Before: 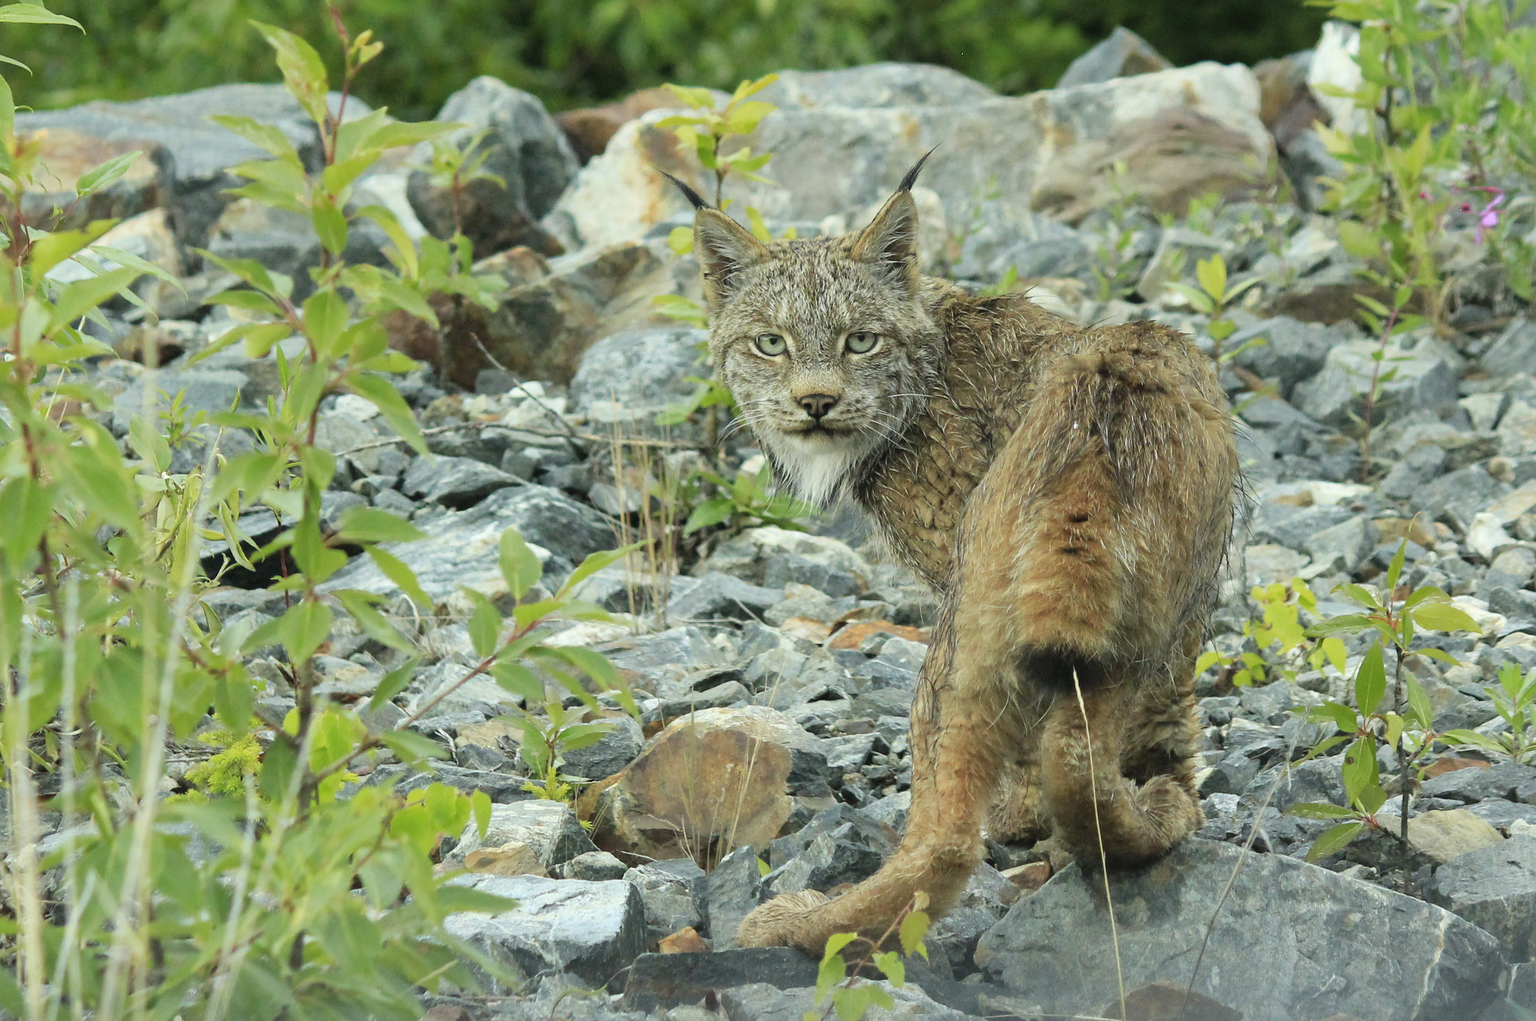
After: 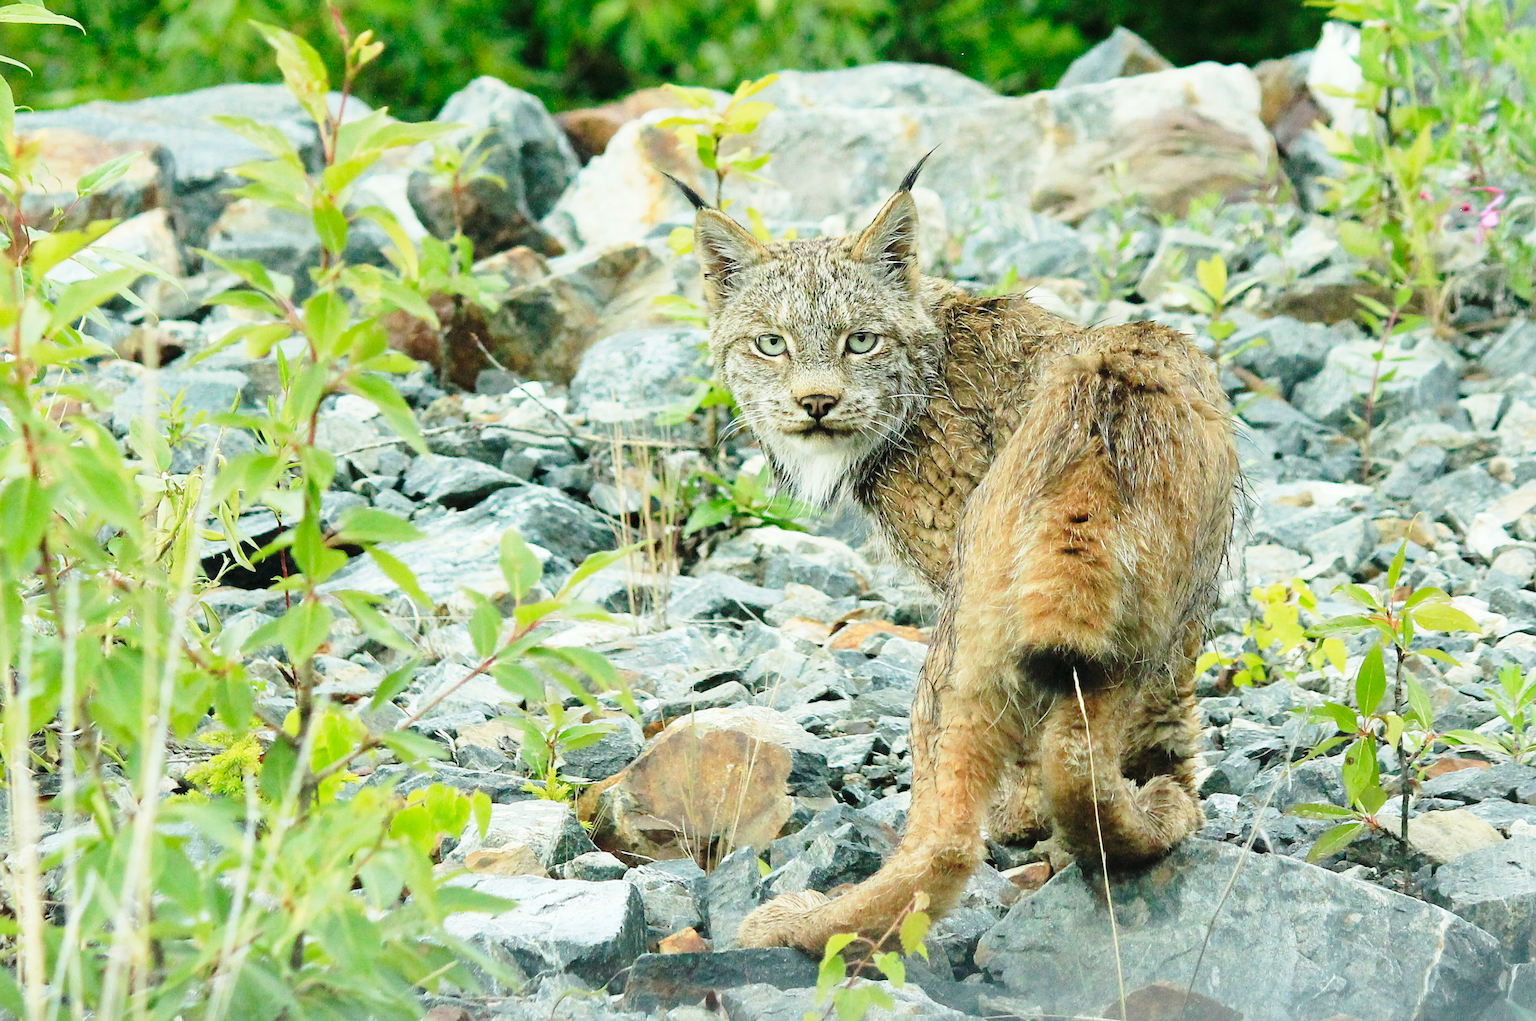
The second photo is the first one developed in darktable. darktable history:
sharpen: amount 0.216
base curve: curves: ch0 [(0, 0) (0.028, 0.03) (0.121, 0.232) (0.46, 0.748) (0.859, 0.968) (1, 1)], preserve colors none
